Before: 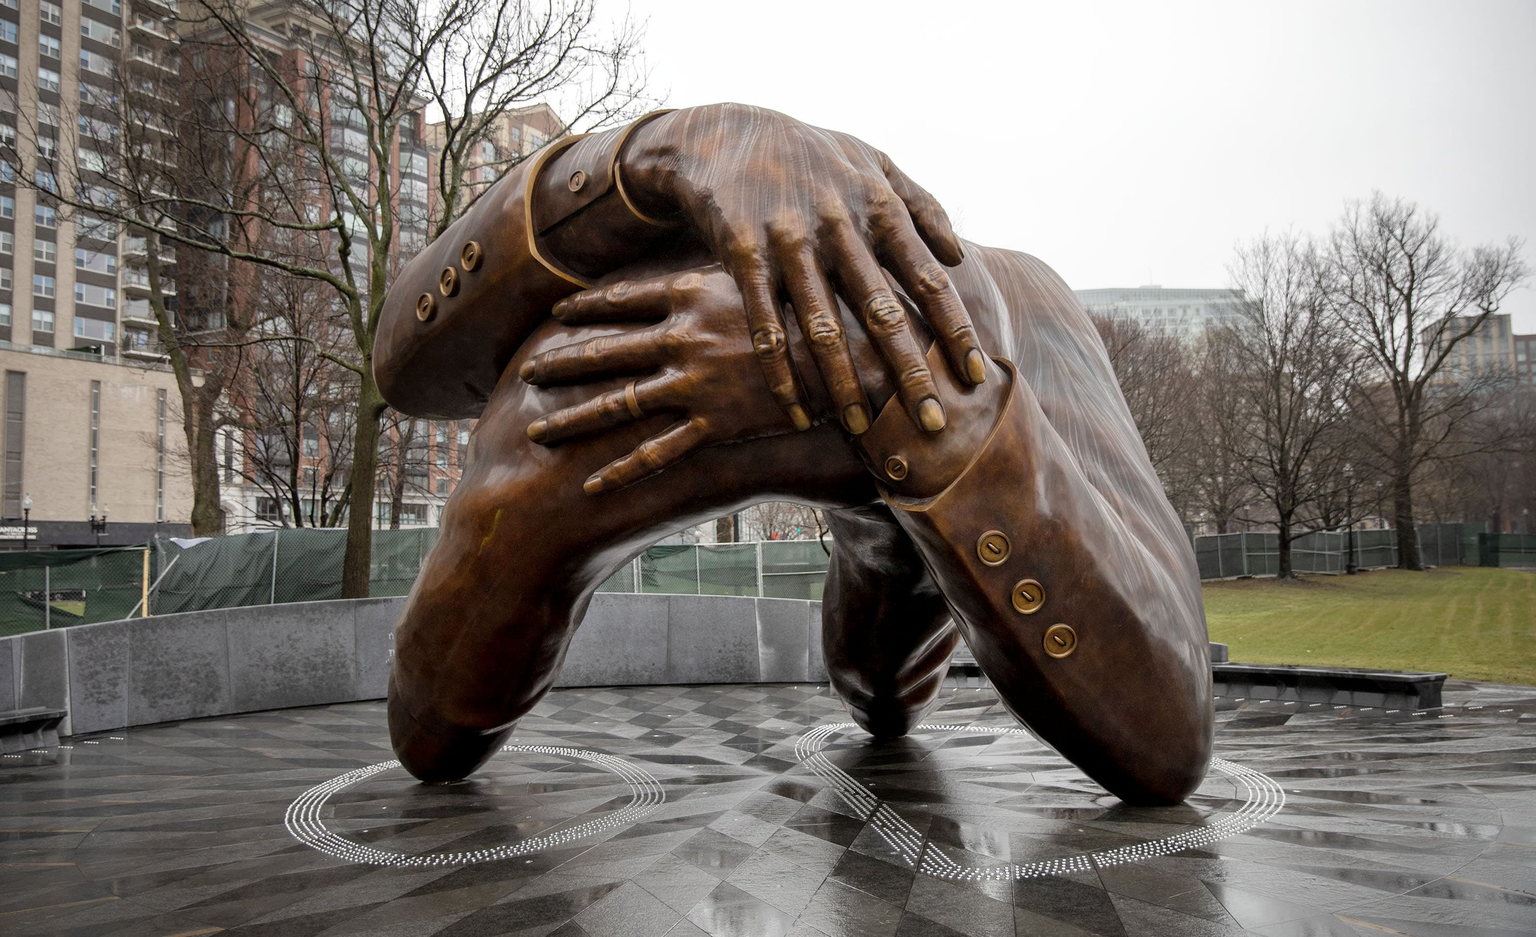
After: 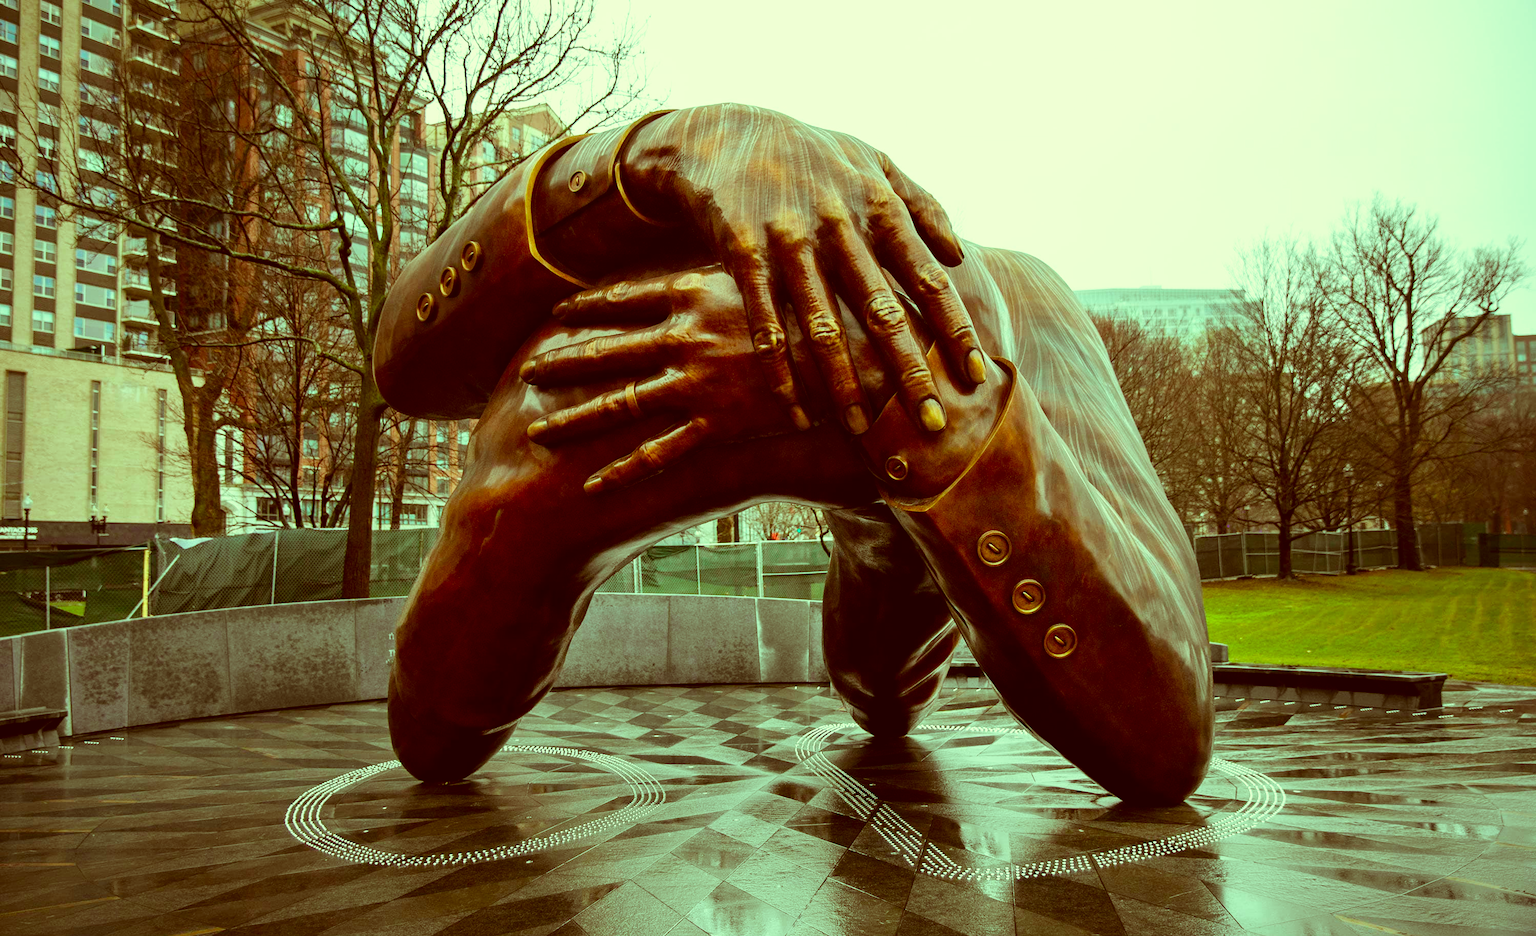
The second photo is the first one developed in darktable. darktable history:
contrast brightness saturation: contrast 0.123, brightness -0.123, saturation 0.2
base curve: curves: ch0 [(0, 0) (0.688, 0.865) (1, 1)], preserve colors none
color balance rgb: highlights gain › chroma 7.483%, highlights gain › hue 185.1°, linear chroma grading › global chroma 8.861%, perceptual saturation grading › global saturation 0.542%, saturation formula JzAzBz (2021)
color correction: highlights a* 1.08, highlights b* 24.86, shadows a* 15.75, shadows b* 24.22
